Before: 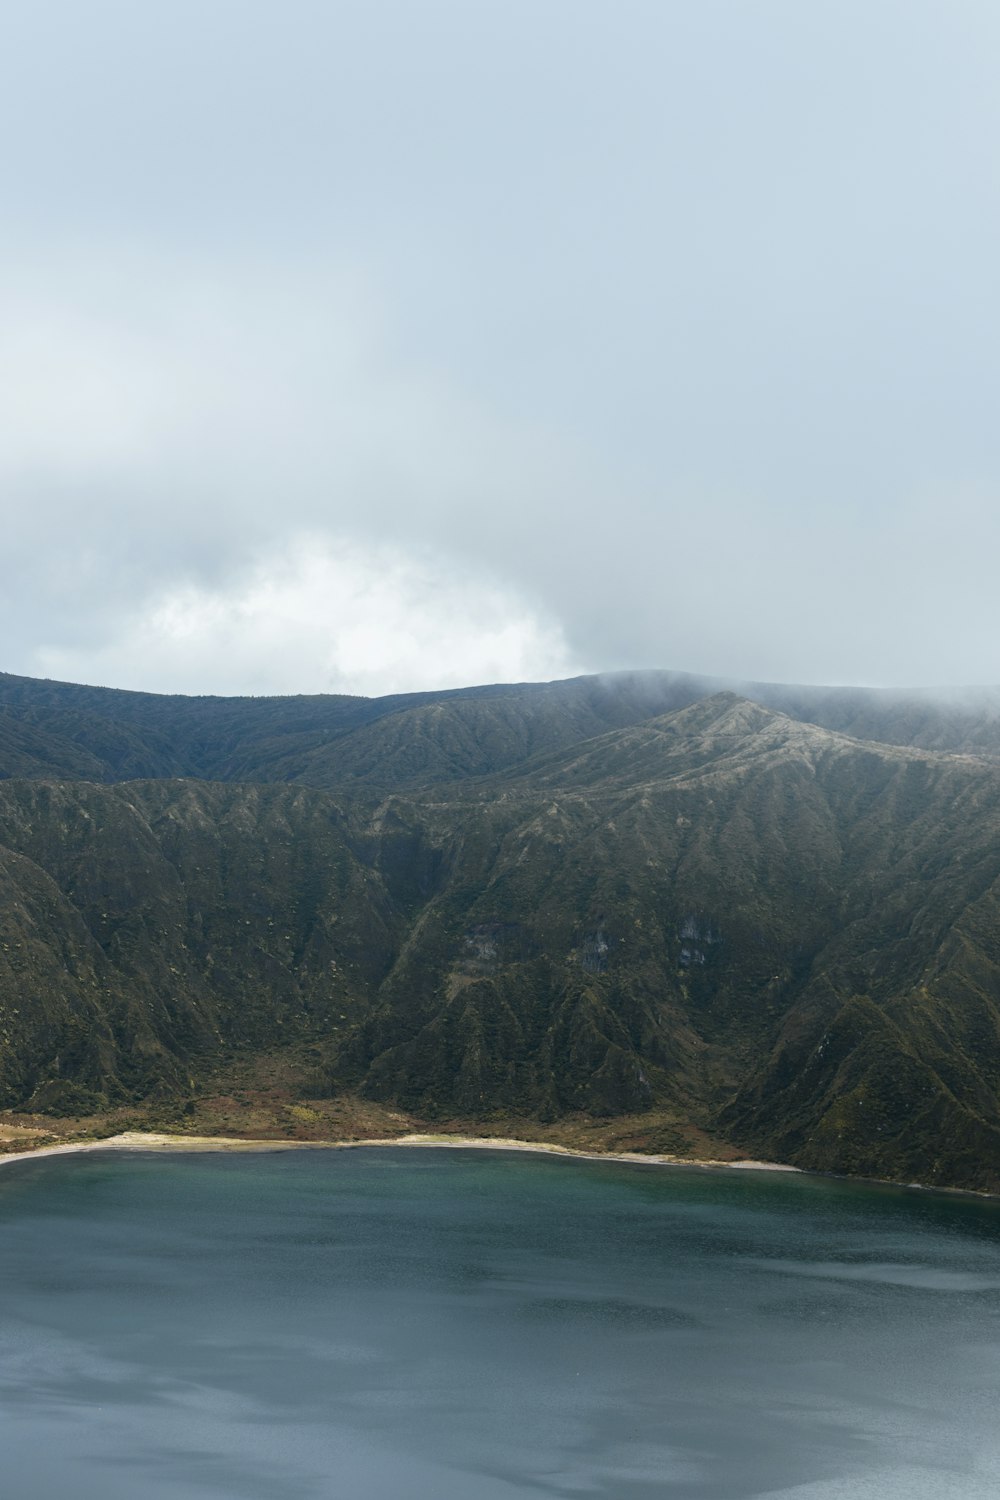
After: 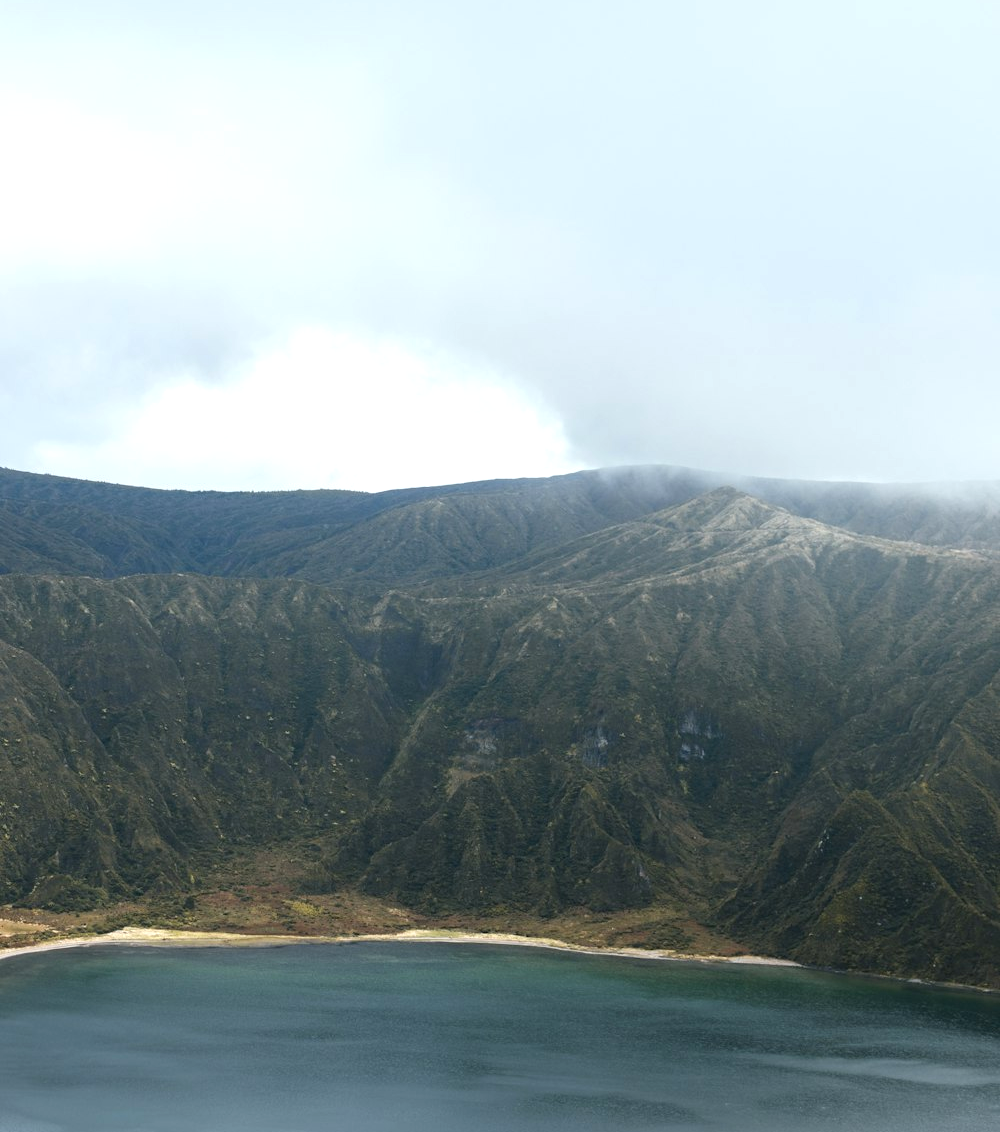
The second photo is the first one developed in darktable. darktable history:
crop: top 13.679%, bottom 10.827%
exposure: black level correction 0, exposure 0.498 EV, compensate exposure bias true, compensate highlight preservation false
